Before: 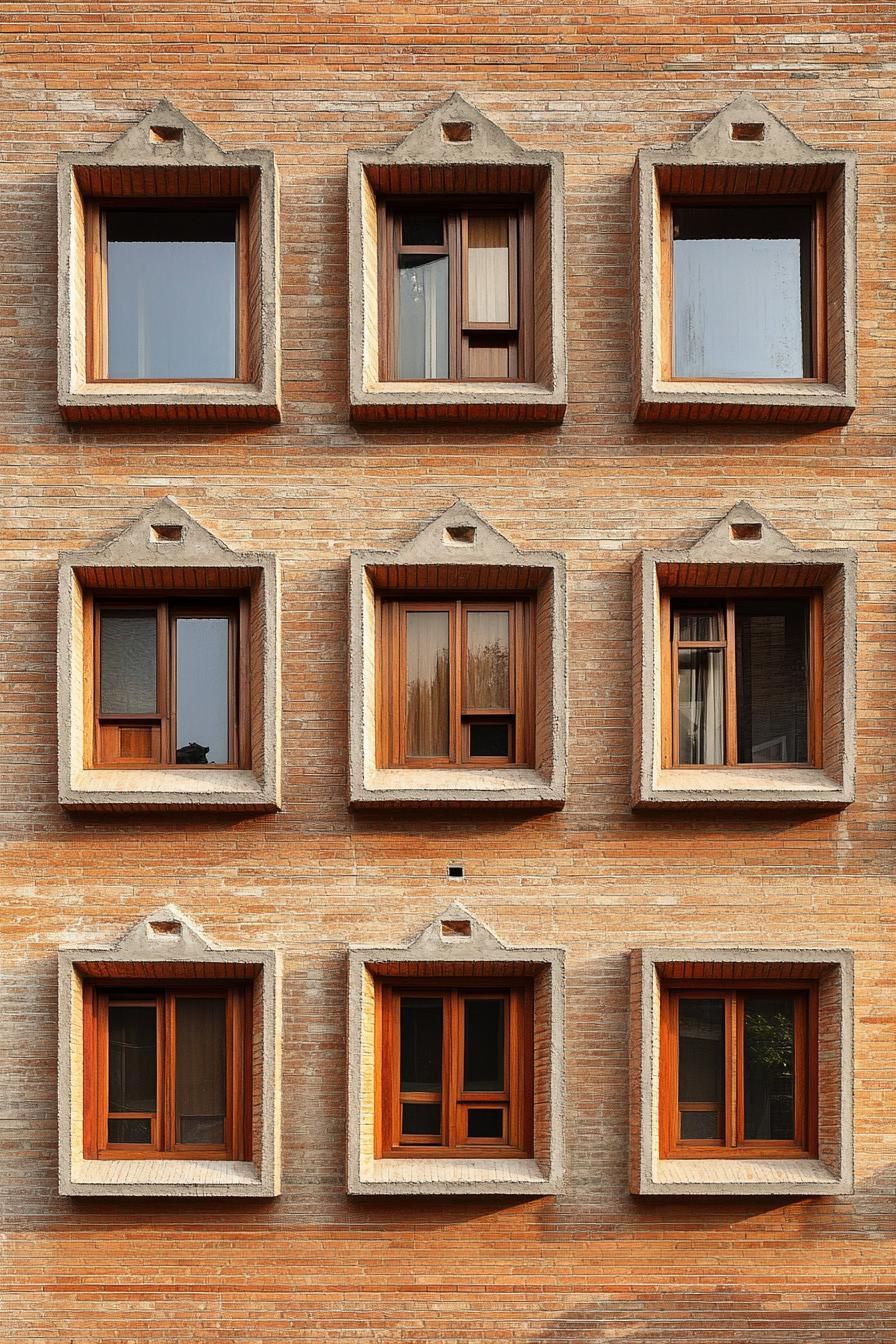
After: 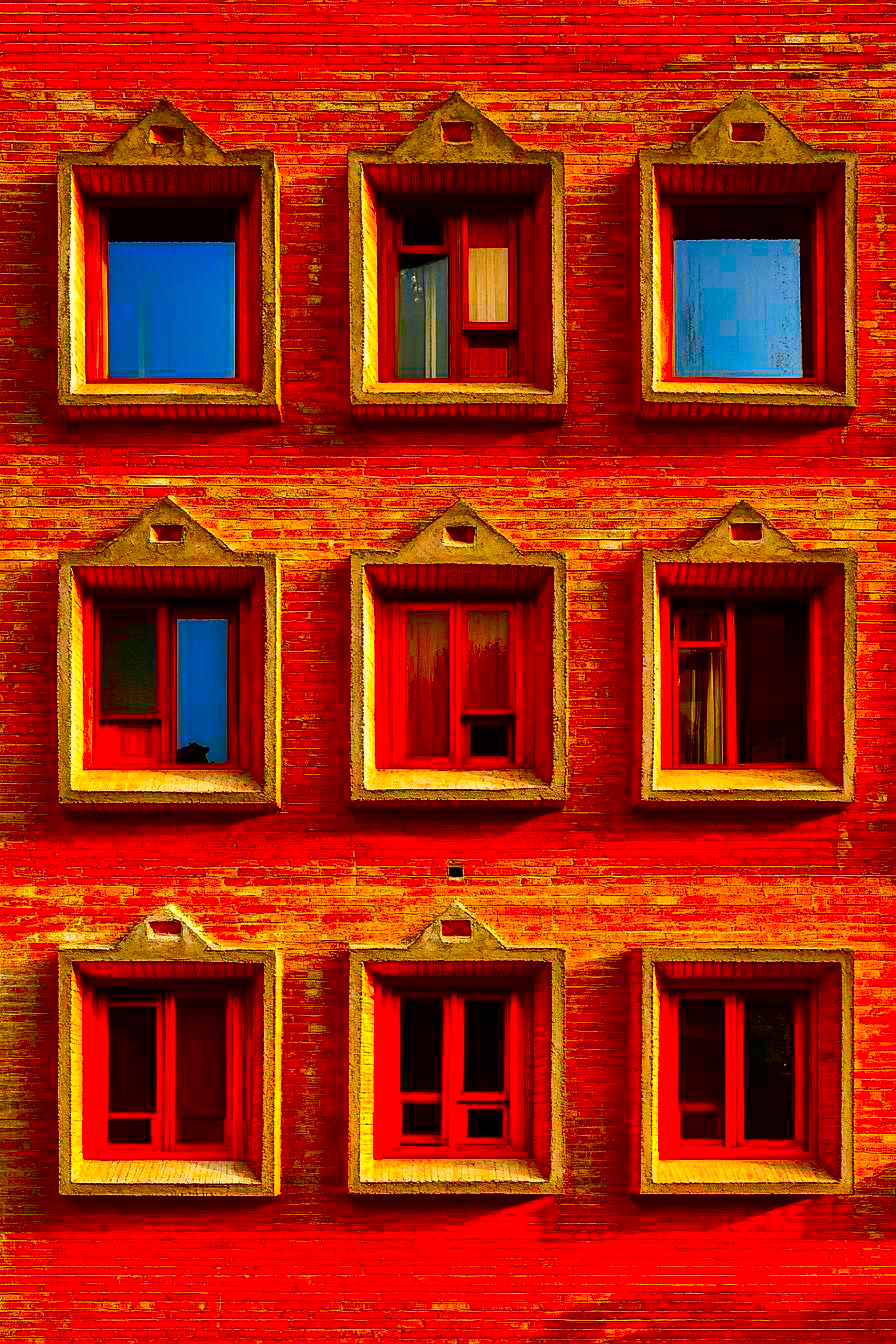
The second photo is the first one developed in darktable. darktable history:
color correction: highlights a* 1.59, highlights b* -1.7, saturation 2.48
contrast brightness saturation: brightness -1, saturation 1
shadows and highlights: low approximation 0.01, soften with gaussian
color balance rgb: linear chroma grading › shadows 32%, linear chroma grading › global chroma -2%, linear chroma grading › mid-tones 4%, perceptual saturation grading › global saturation -2%, perceptual saturation grading › highlights -8%, perceptual saturation grading › mid-tones 8%, perceptual saturation grading › shadows 4%, perceptual brilliance grading › highlights 8%, perceptual brilliance grading › mid-tones 4%, perceptual brilliance grading › shadows 2%, global vibrance 16%, saturation formula JzAzBz (2021)
